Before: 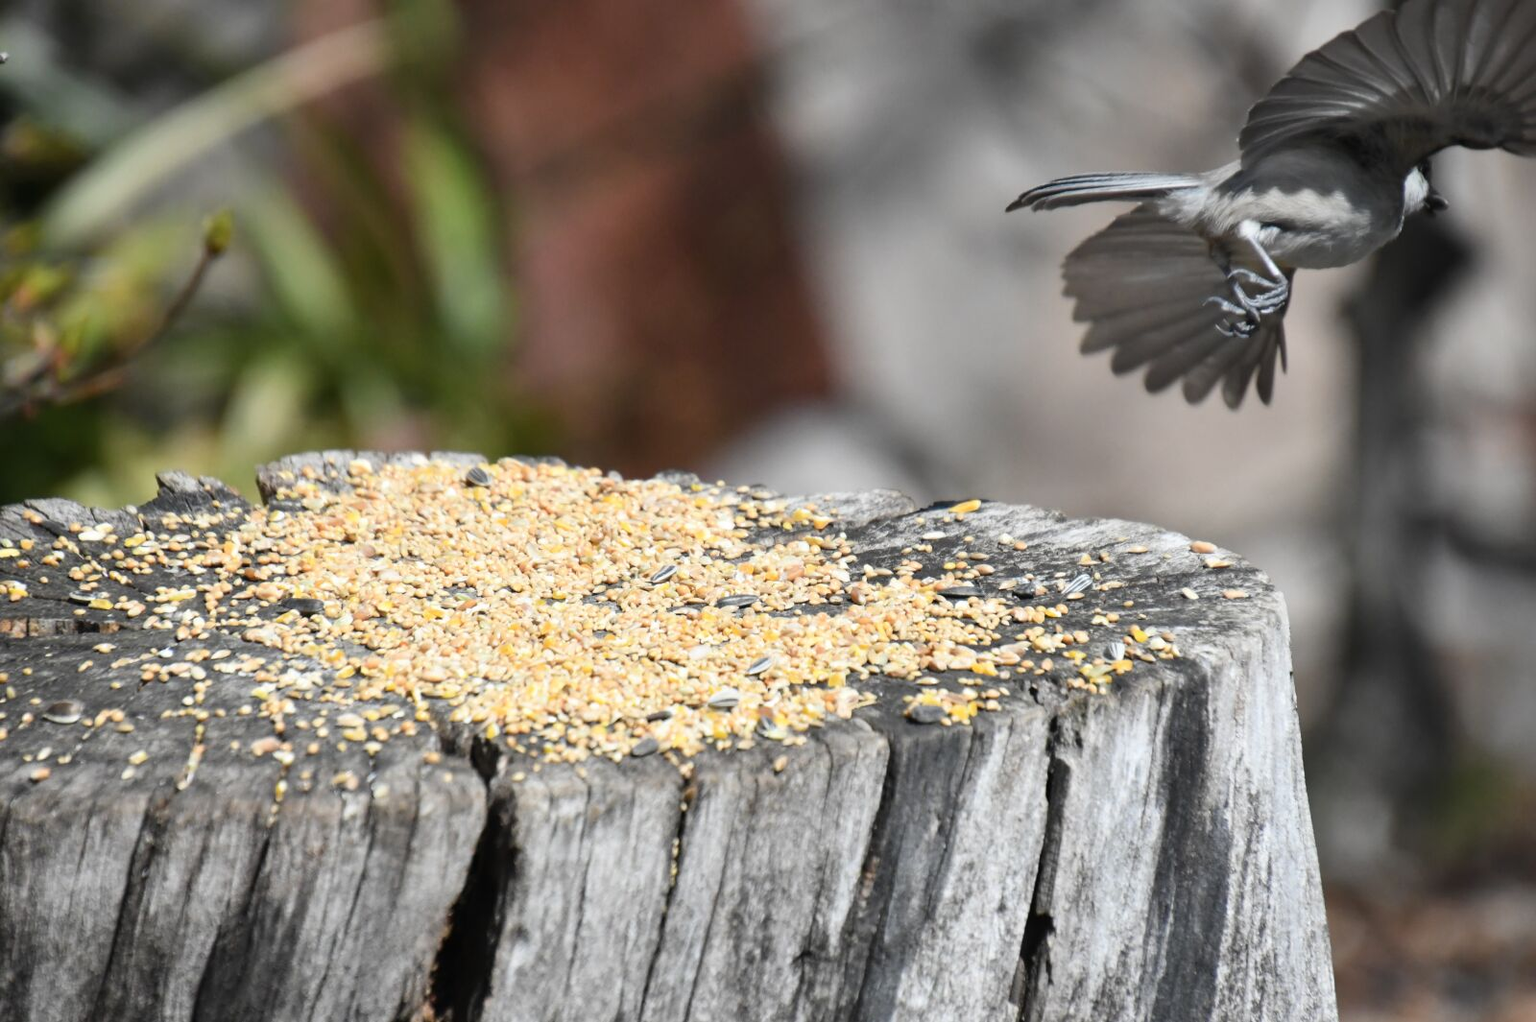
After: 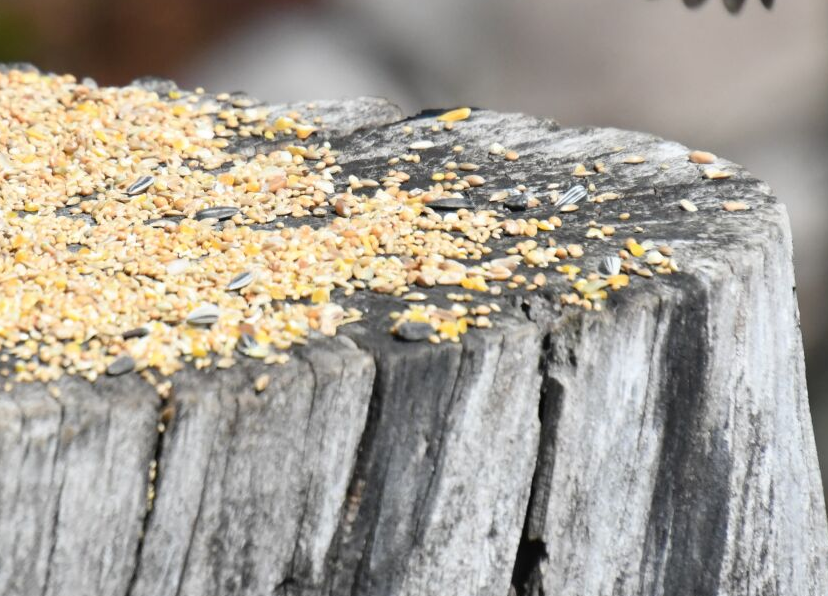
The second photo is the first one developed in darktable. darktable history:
crop: left 34.479%, top 38.822%, right 13.718%, bottom 5.172%
